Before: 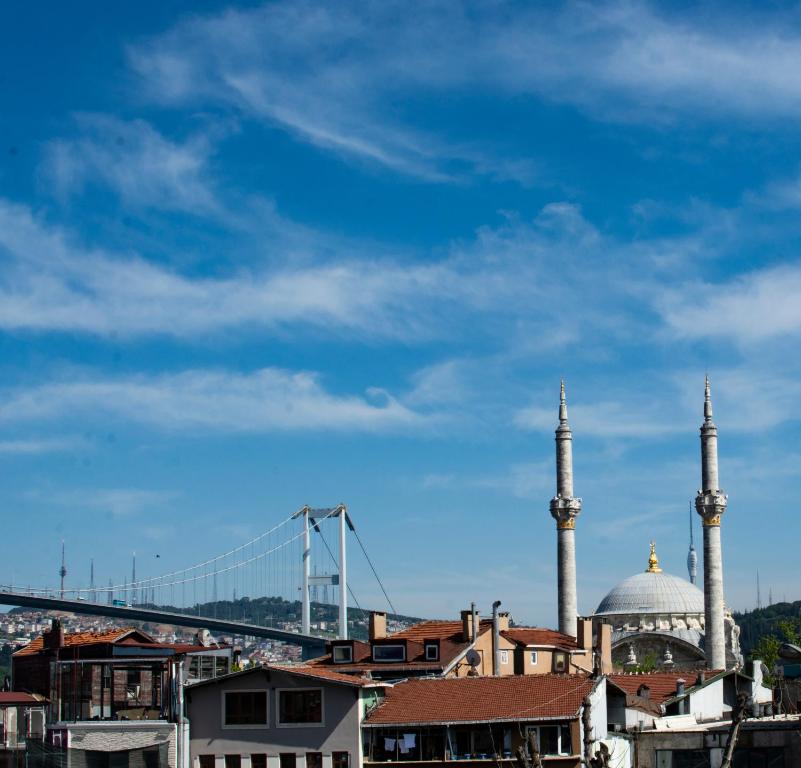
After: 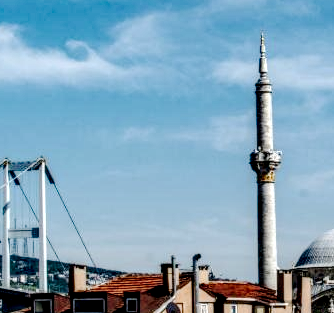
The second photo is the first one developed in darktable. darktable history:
tone curve: curves: ch0 [(0, 0) (0.003, 0.002) (0.011, 0.009) (0.025, 0.018) (0.044, 0.03) (0.069, 0.043) (0.1, 0.057) (0.136, 0.079) (0.177, 0.125) (0.224, 0.178) (0.277, 0.255) (0.335, 0.341) (0.399, 0.443) (0.468, 0.553) (0.543, 0.644) (0.623, 0.718) (0.709, 0.779) (0.801, 0.849) (0.898, 0.929) (1, 1)], preserve colors none
local contrast: highlights 16%, detail 188%
crop: left 37.509%, top 45.307%, right 20.7%, bottom 13.818%
tone equalizer: -7 EV 0.094 EV
